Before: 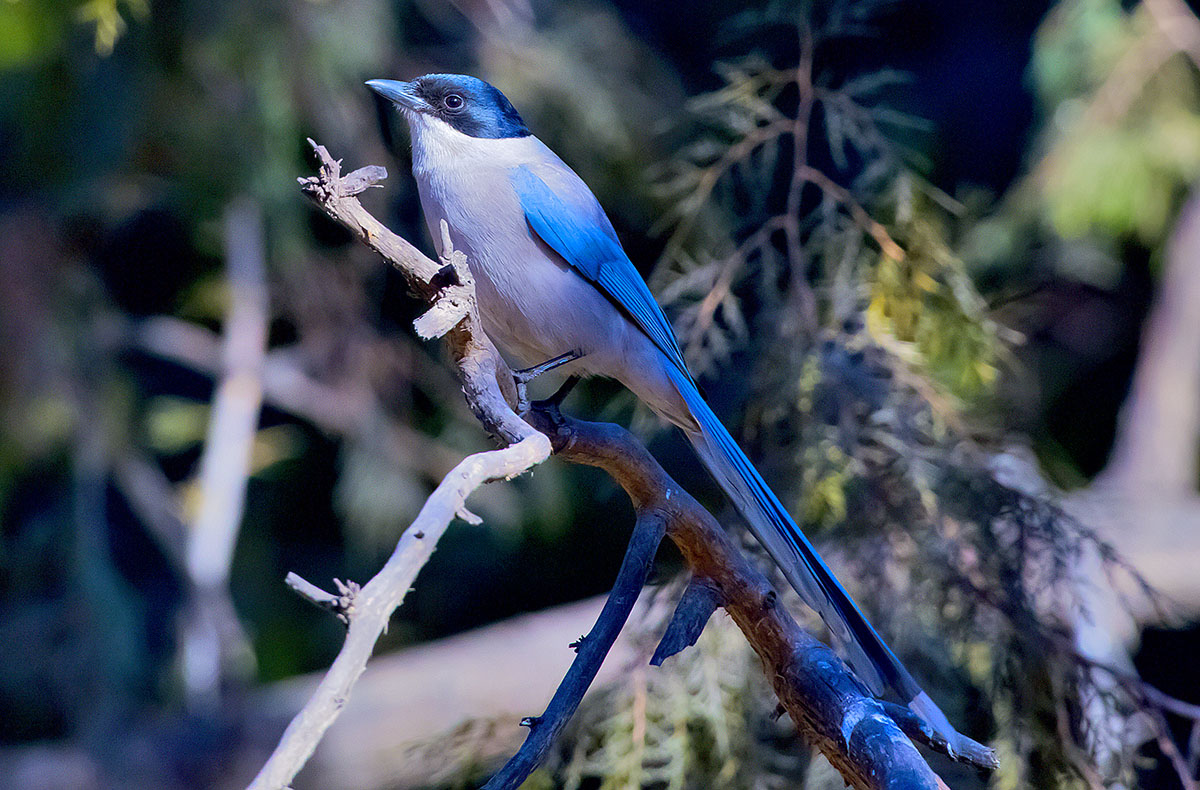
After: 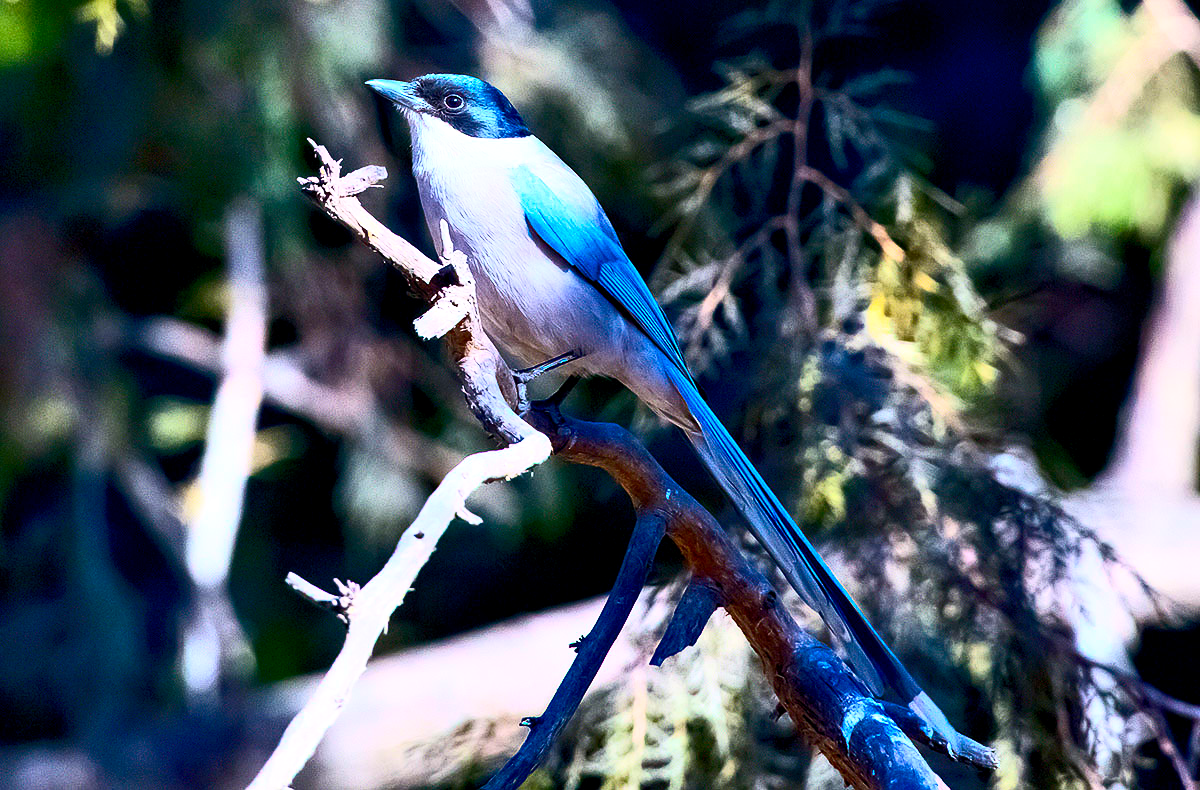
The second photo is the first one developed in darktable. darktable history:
contrast brightness saturation: contrast 0.608, brightness 0.341, saturation 0.138
local contrast: highlights 103%, shadows 99%, detail 119%, midtone range 0.2
